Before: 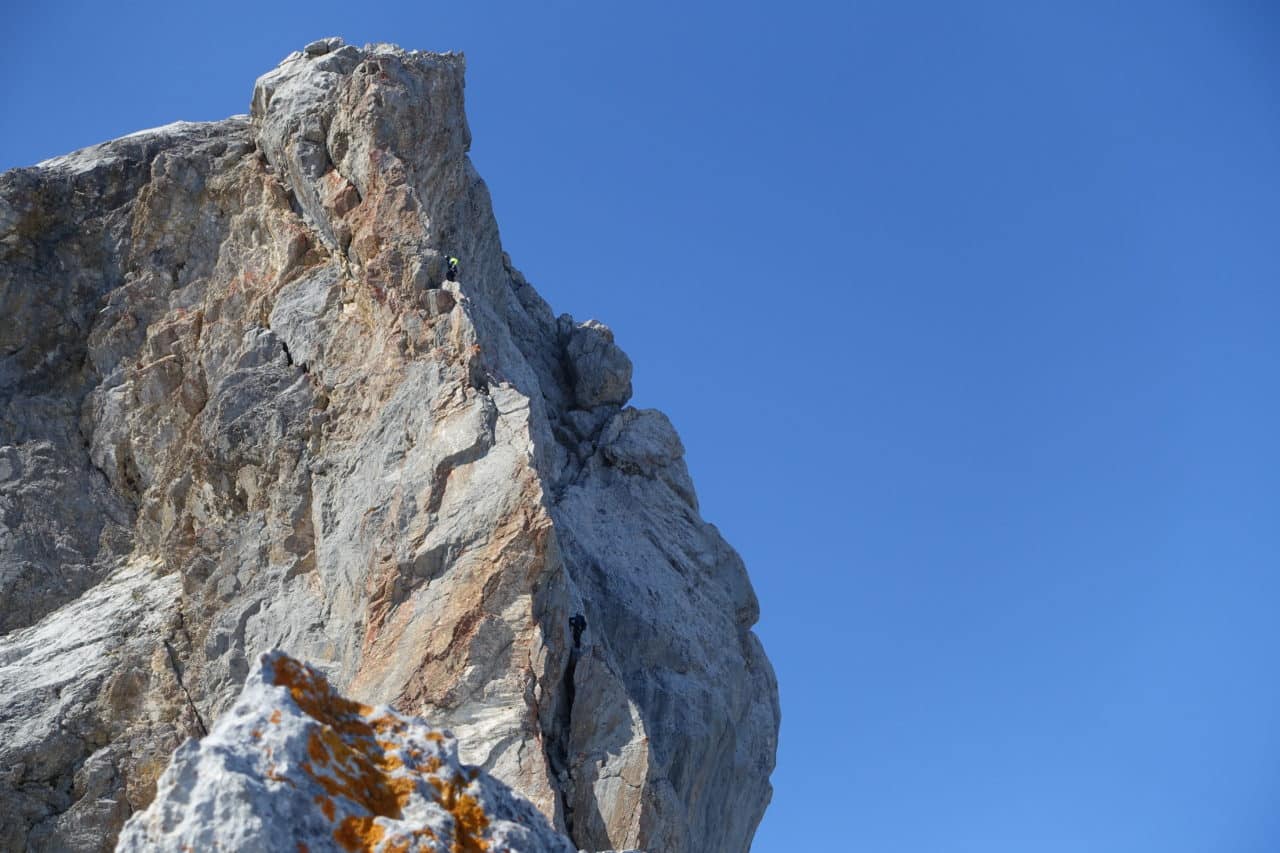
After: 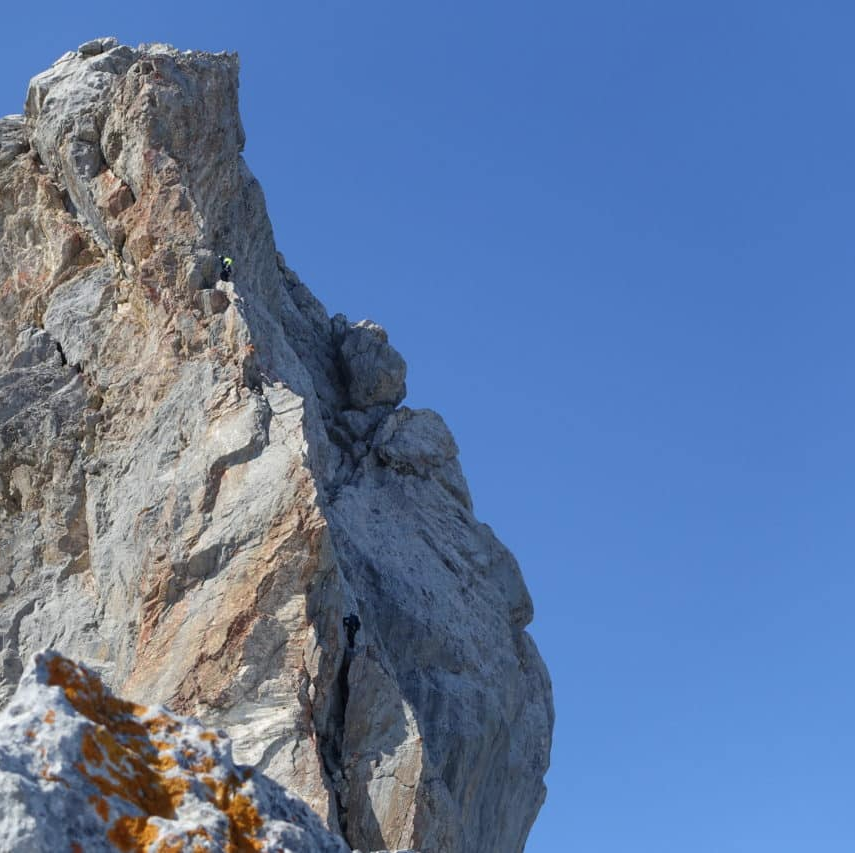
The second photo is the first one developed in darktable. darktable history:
contrast brightness saturation: saturation -0.05
crop and rotate: left 17.732%, right 15.423%
